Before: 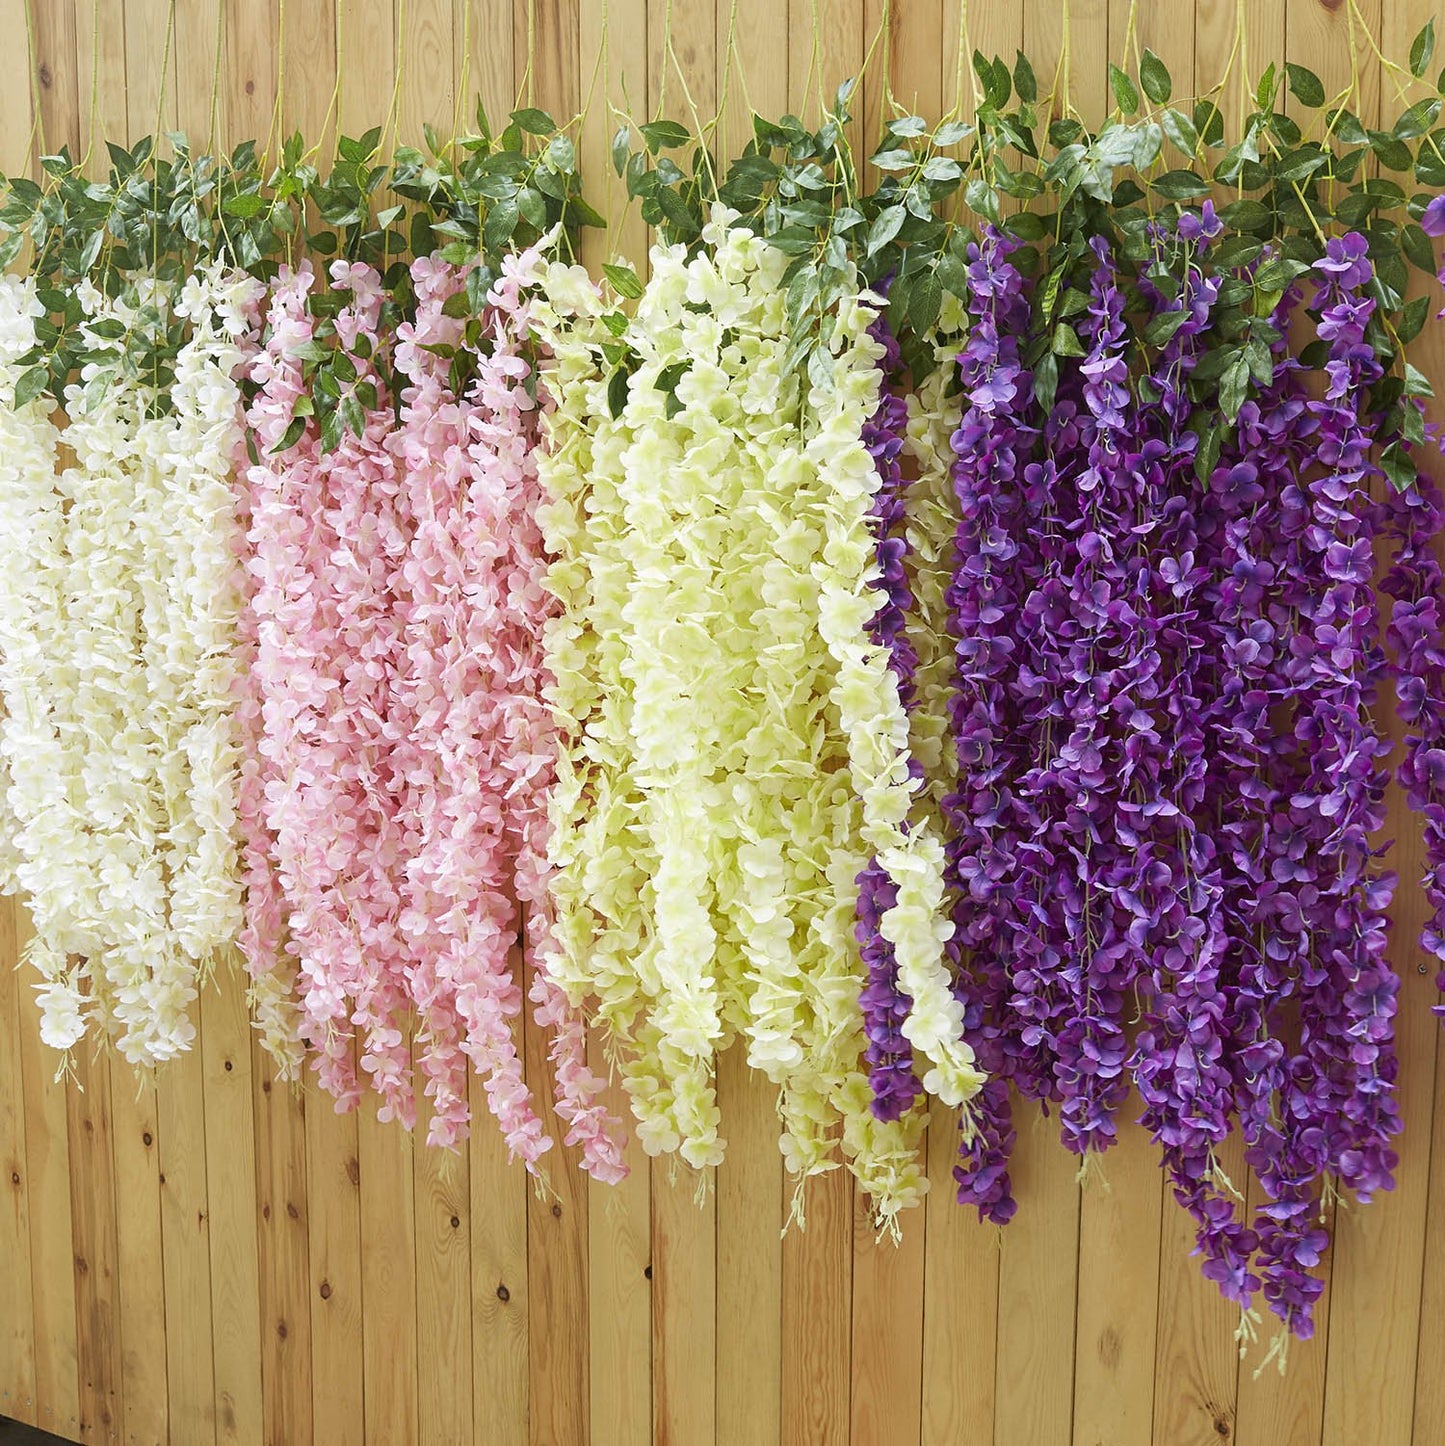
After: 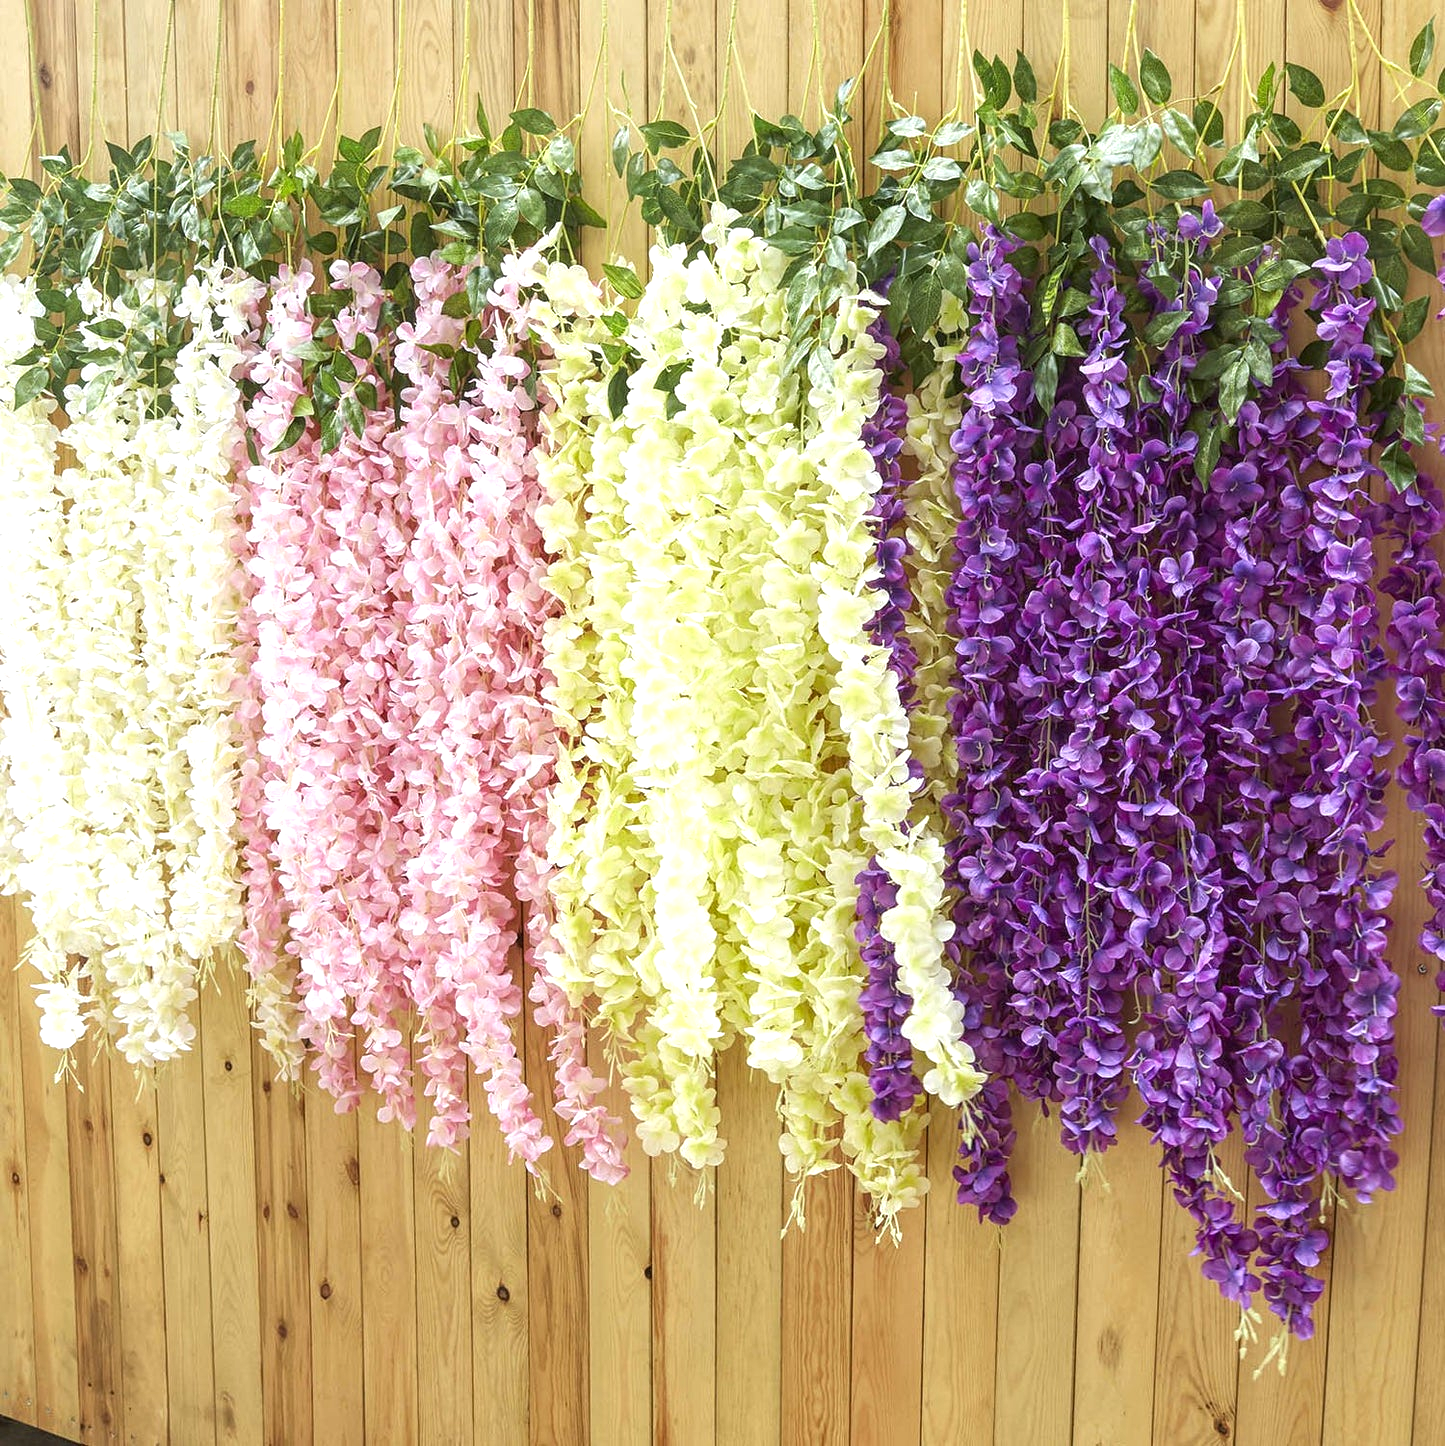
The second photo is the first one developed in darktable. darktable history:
local contrast: on, module defaults
exposure: black level correction 0, exposure 0.499 EV, compensate highlight preservation false
